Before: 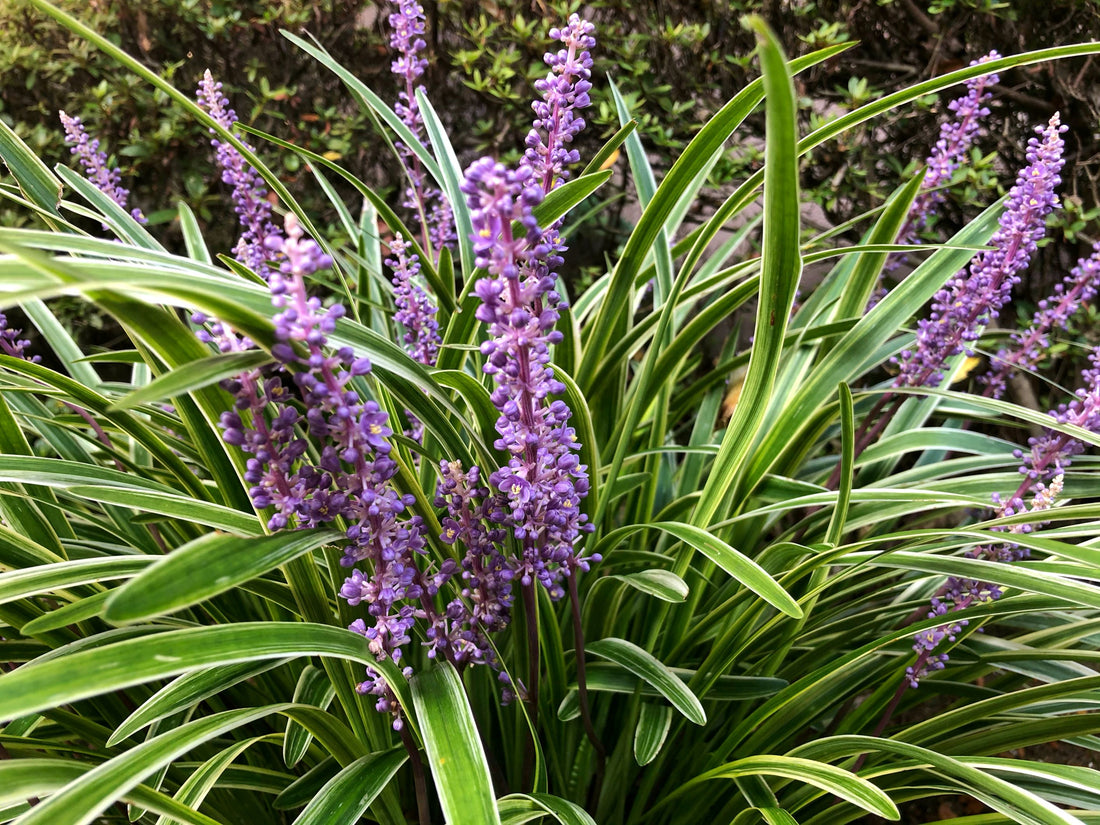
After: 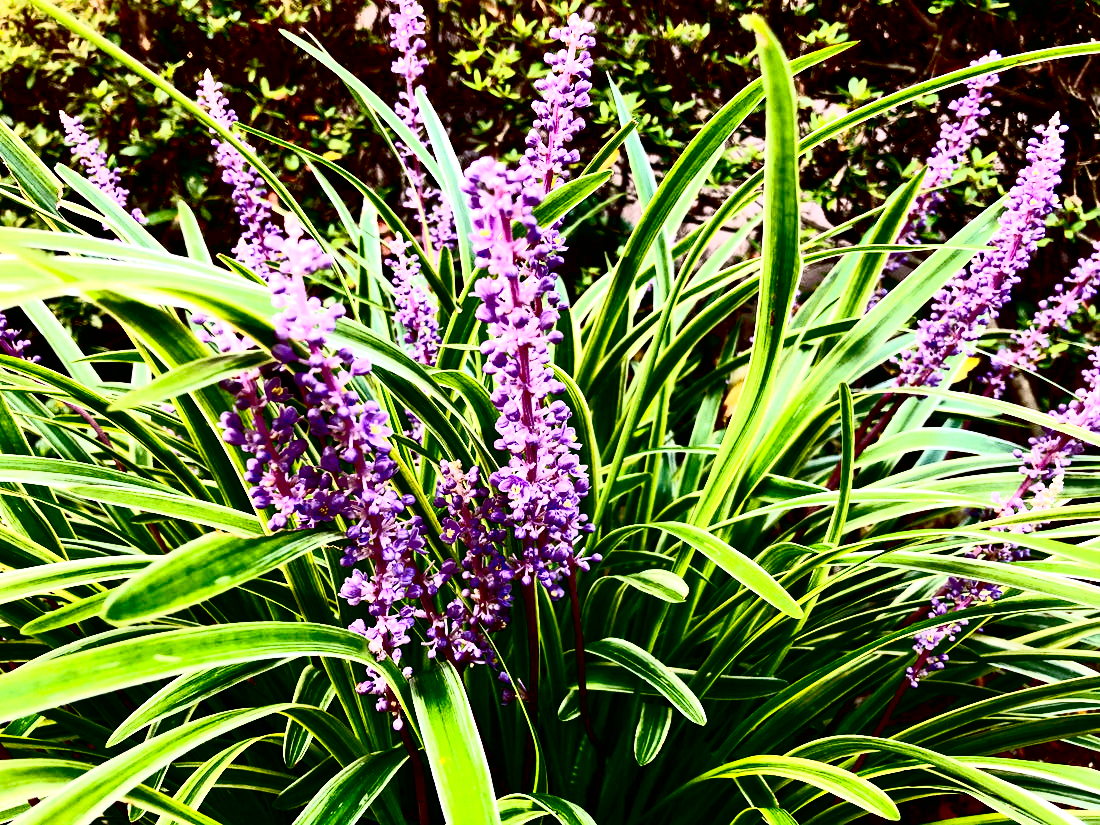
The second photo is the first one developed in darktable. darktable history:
exposure: black level correction 0.04, exposure 0.5 EV, compensate highlight preservation false
contrast brightness saturation: contrast 0.62, brightness 0.34, saturation 0.14
